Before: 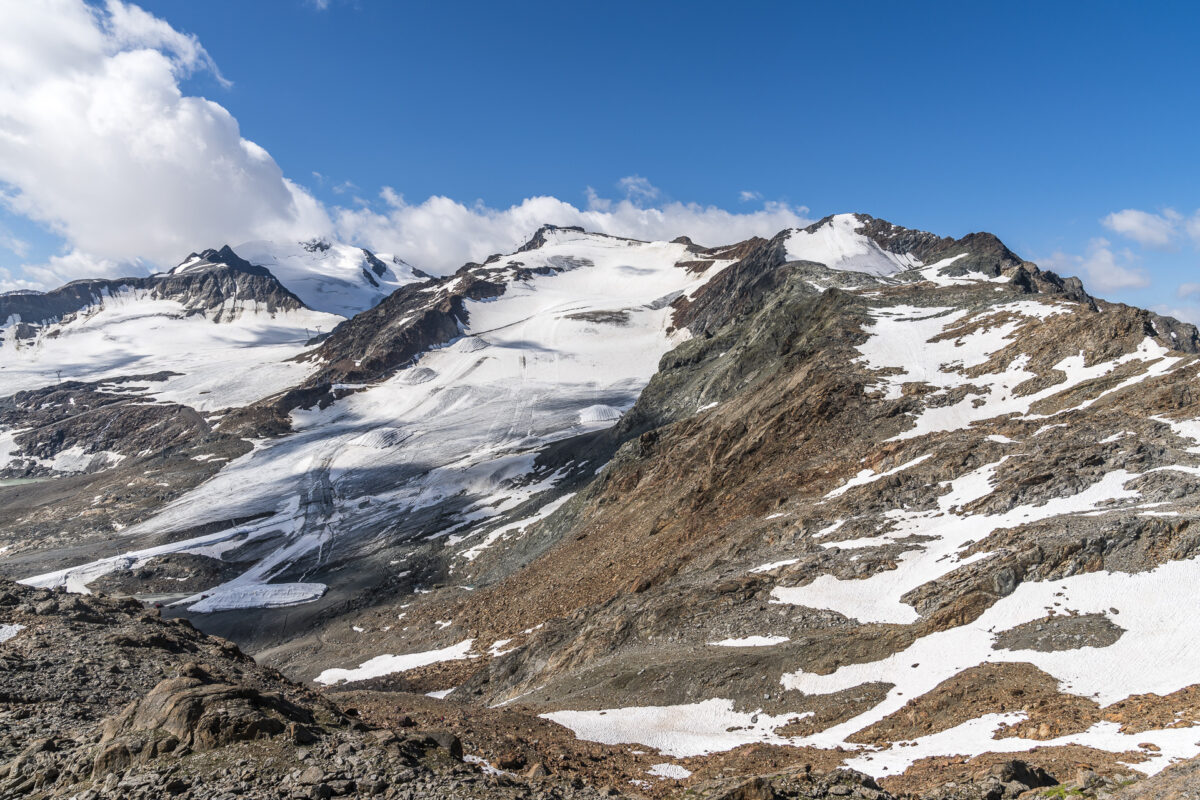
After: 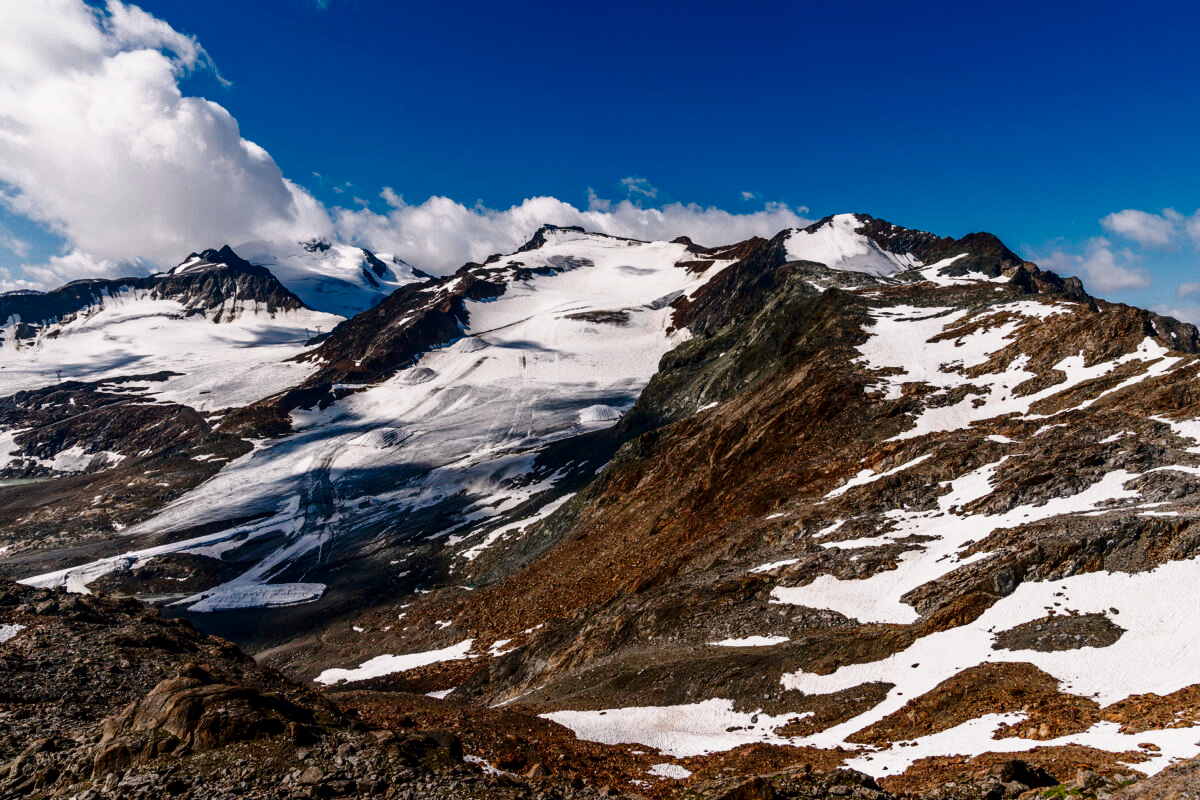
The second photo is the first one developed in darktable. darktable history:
contrast brightness saturation: brightness -0.525
color balance rgb: highlights gain › chroma 0.926%, highlights gain › hue 27.13°, perceptual saturation grading › global saturation 0.228%, perceptual saturation grading › mid-tones 11.767%
tone curve: curves: ch0 [(0, 0) (0.091, 0.077) (0.389, 0.458) (0.745, 0.82) (0.844, 0.908) (0.909, 0.942) (1, 0.973)]; ch1 [(0, 0) (0.437, 0.404) (0.5, 0.5) (0.529, 0.556) (0.58, 0.603) (0.616, 0.649) (1, 1)]; ch2 [(0, 0) (0.442, 0.415) (0.5, 0.5) (0.535, 0.557) (0.585, 0.62) (1, 1)], preserve colors none
